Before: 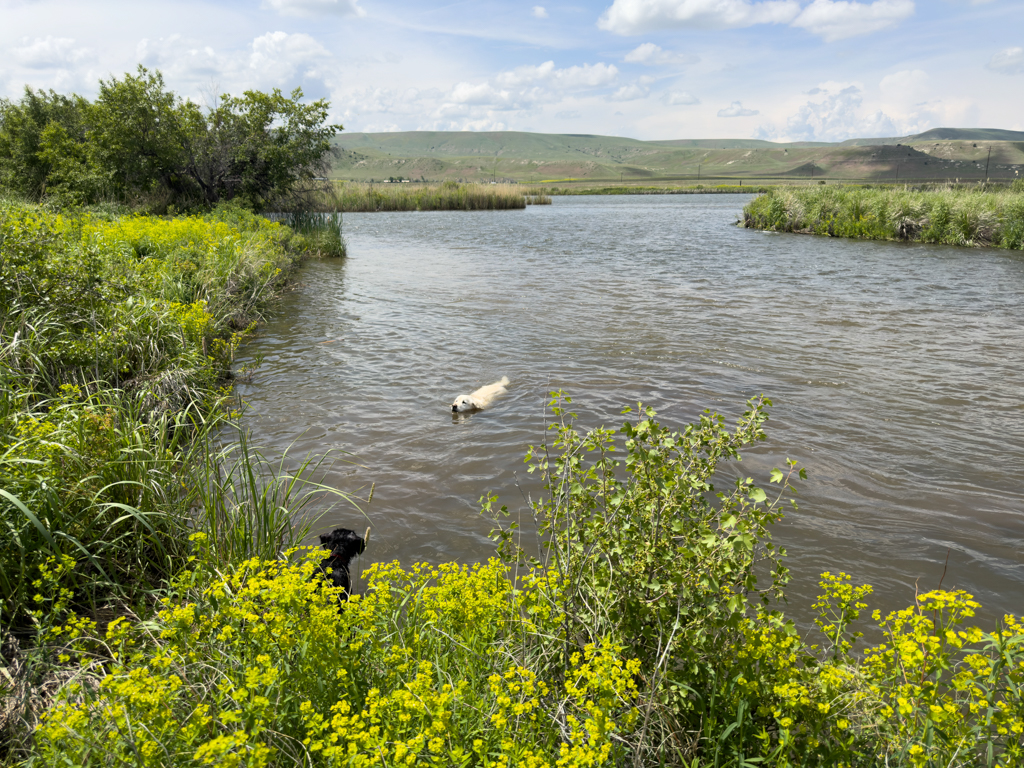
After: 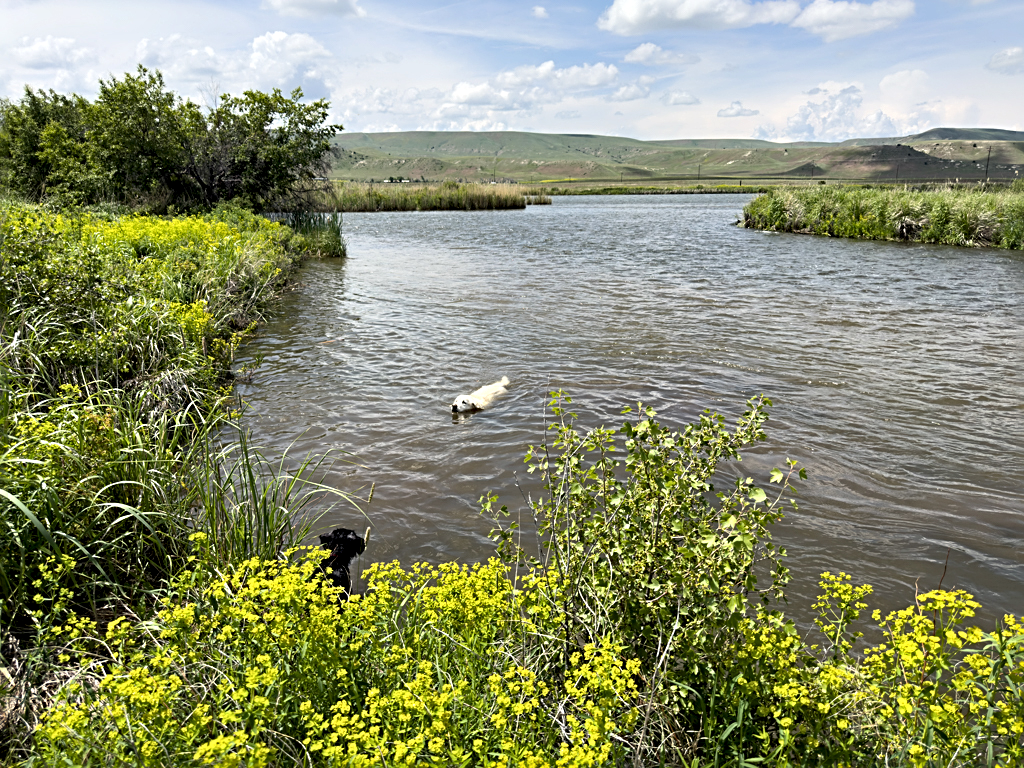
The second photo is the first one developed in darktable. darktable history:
sharpen: radius 3.082
contrast equalizer: y [[0.6 ×6], [0.55 ×6], [0 ×6], [0 ×6], [0 ×6]], mix 0.517
tone equalizer: on, module defaults
